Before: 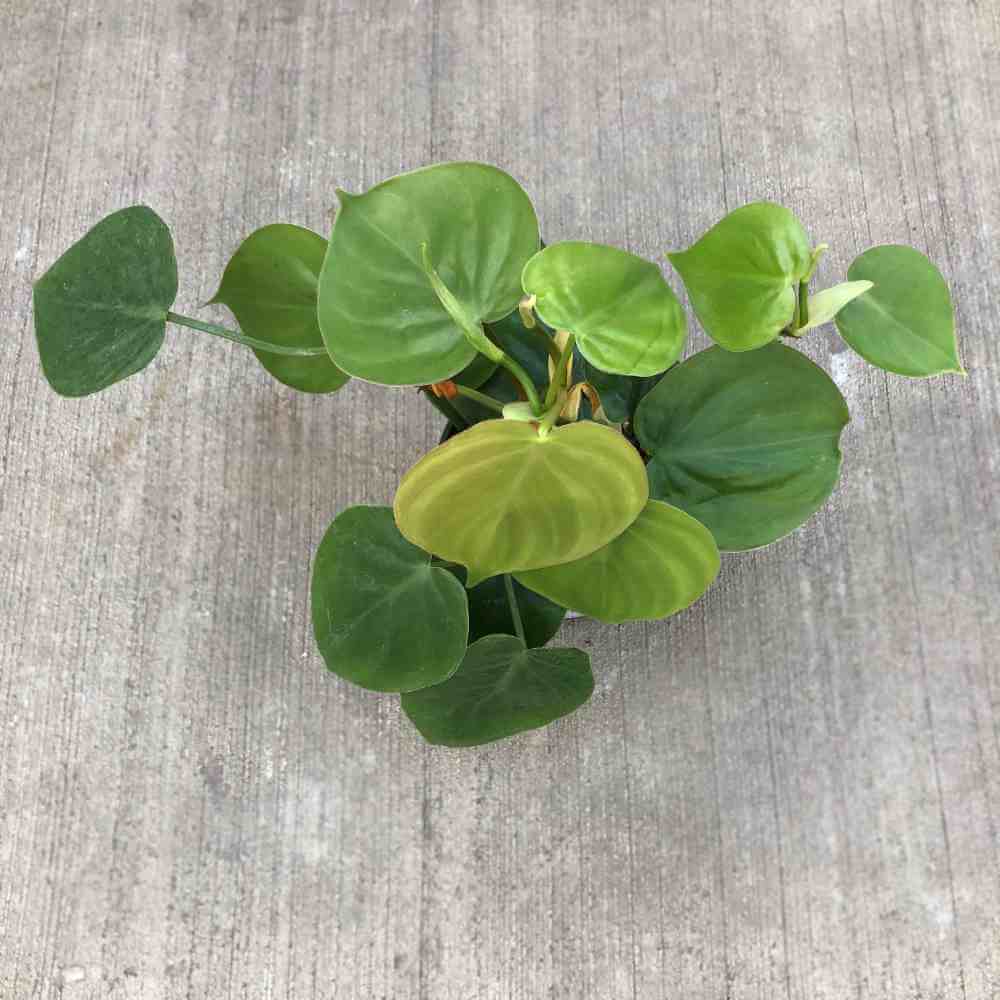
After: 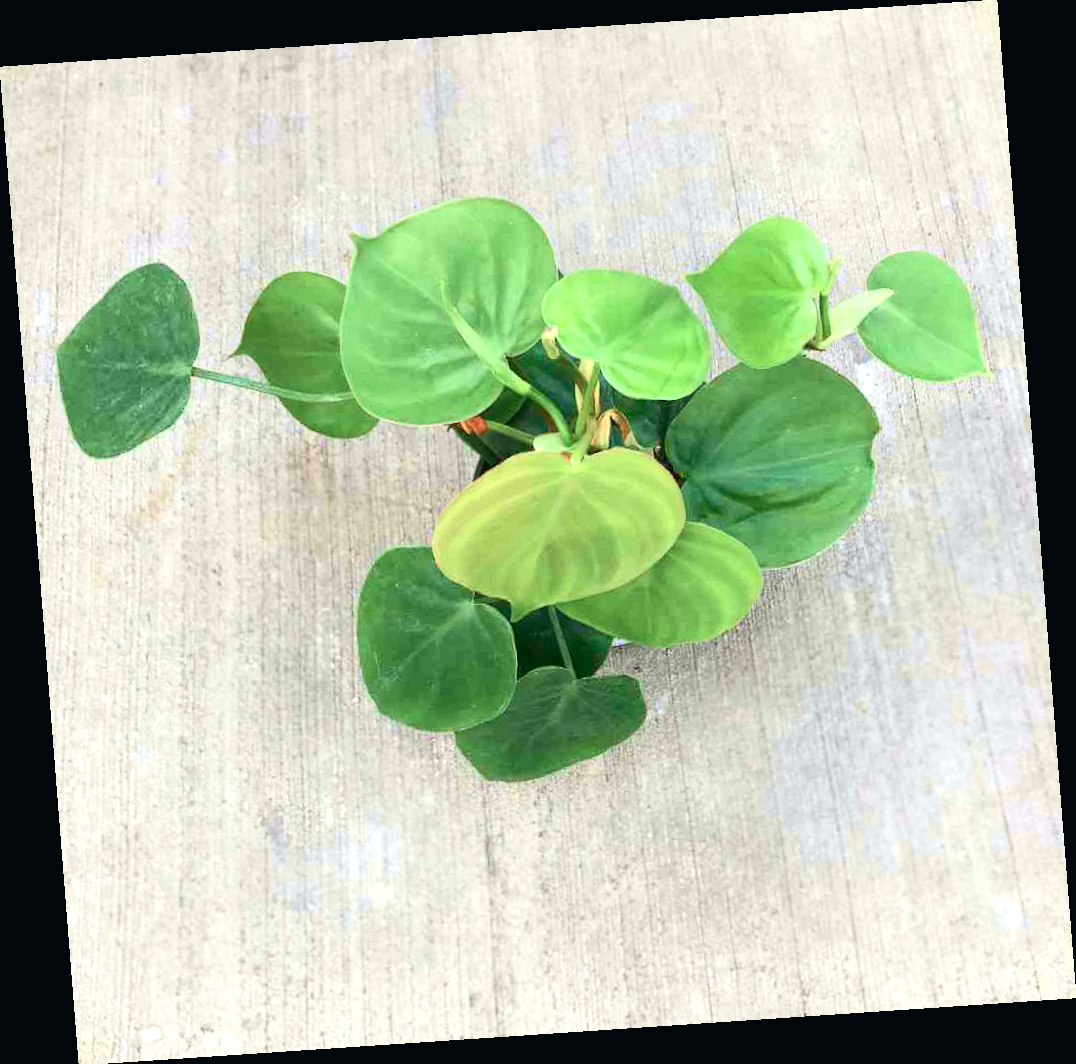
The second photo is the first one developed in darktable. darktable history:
tone curve: curves: ch0 [(0, 0.013) (0.104, 0.103) (0.258, 0.267) (0.448, 0.487) (0.709, 0.794) (0.886, 0.922) (0.994, 0.971)]; ch1 [(0, 0) (0.335, 0.298) (0.446, 0.413) (0.488, 0.484) (0.515, 0.508) (0.566, 0.593) (0.635, 0.661) (1, 1)]; ch2 [(0, 0) (0.314, 0.301) (0.437, 0.403) (0.502, 0.494) (0.528, 0.54) (0.557, 0.559) (0.612, 0.62) (0.715, 0.691) (1, 1)], color space Lab, independent channels, preserve colors none
rotate and perspective: rotation -4.2°, shear 0.006, automatic cropping off
exposure: black level correction 0, exposure 0.7 EV, compensate exposure bias true, compensate highlight preservation false
